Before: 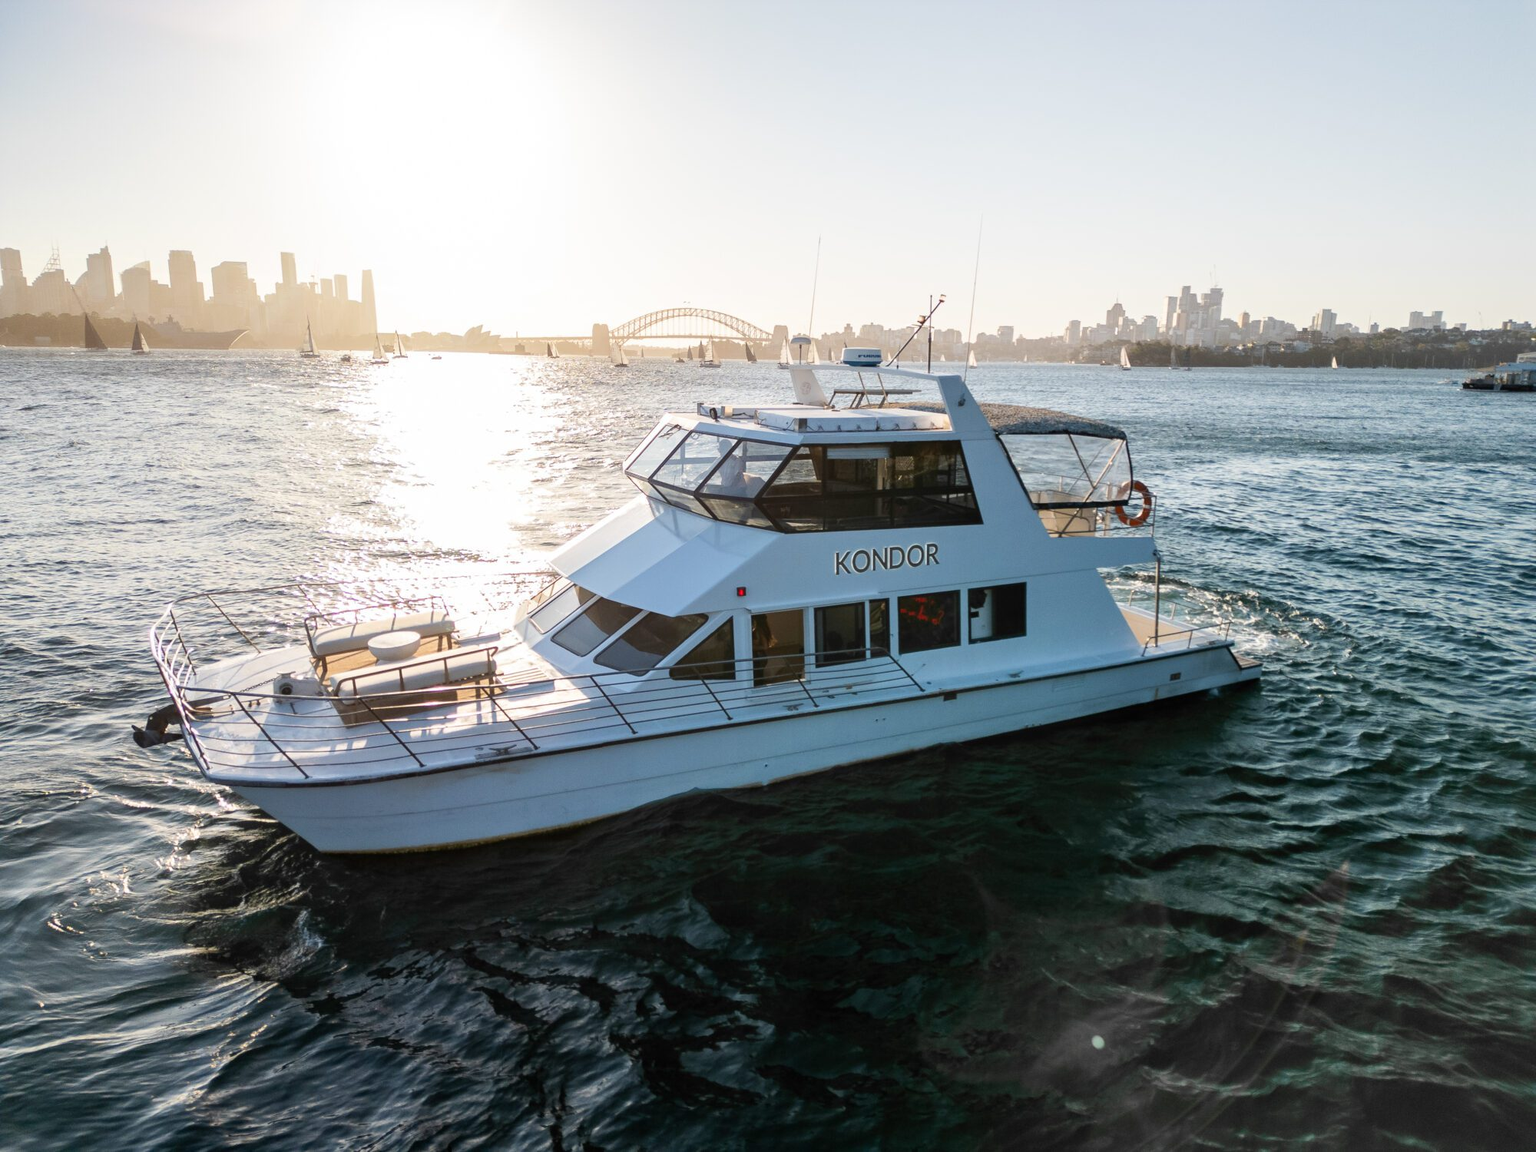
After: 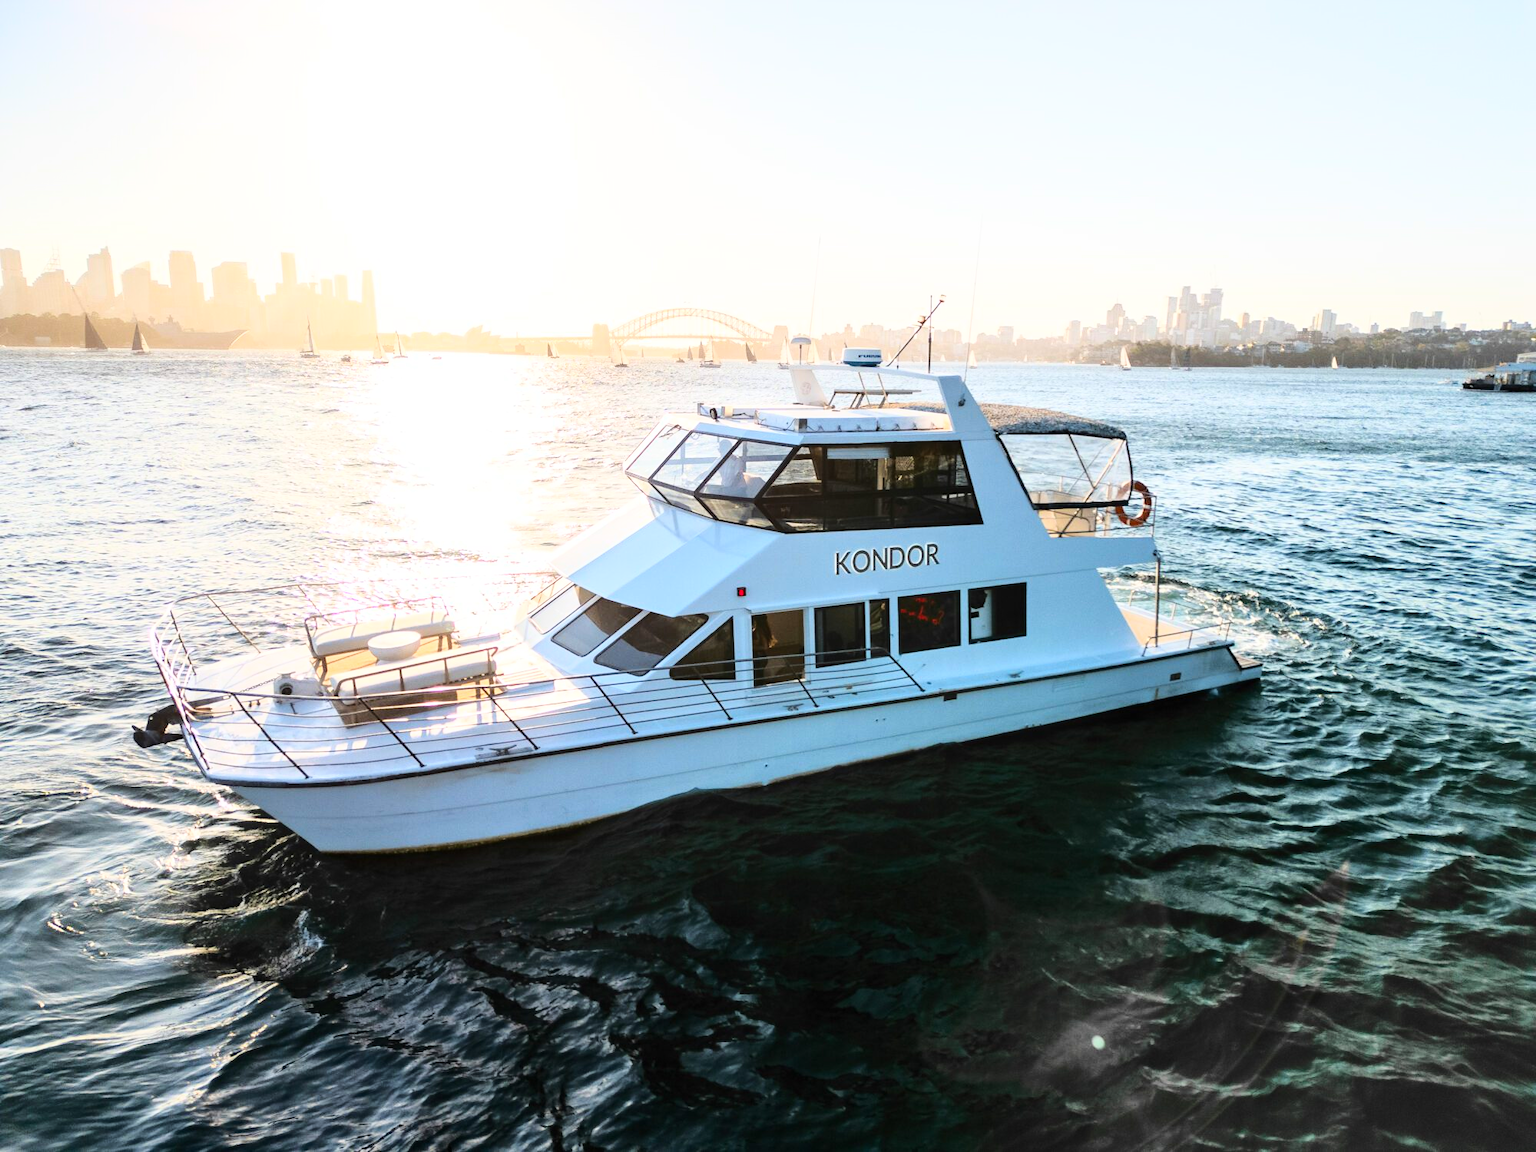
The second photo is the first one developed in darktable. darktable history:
color balance rgb: perceptual saturation grading › global saturation 10%
base curve: curves: ch0 [(0, 0) (0.032, 0.037) (0.105, 0.228) (0.435, 0.76) (0.856, 0.983) (1, 1)]
